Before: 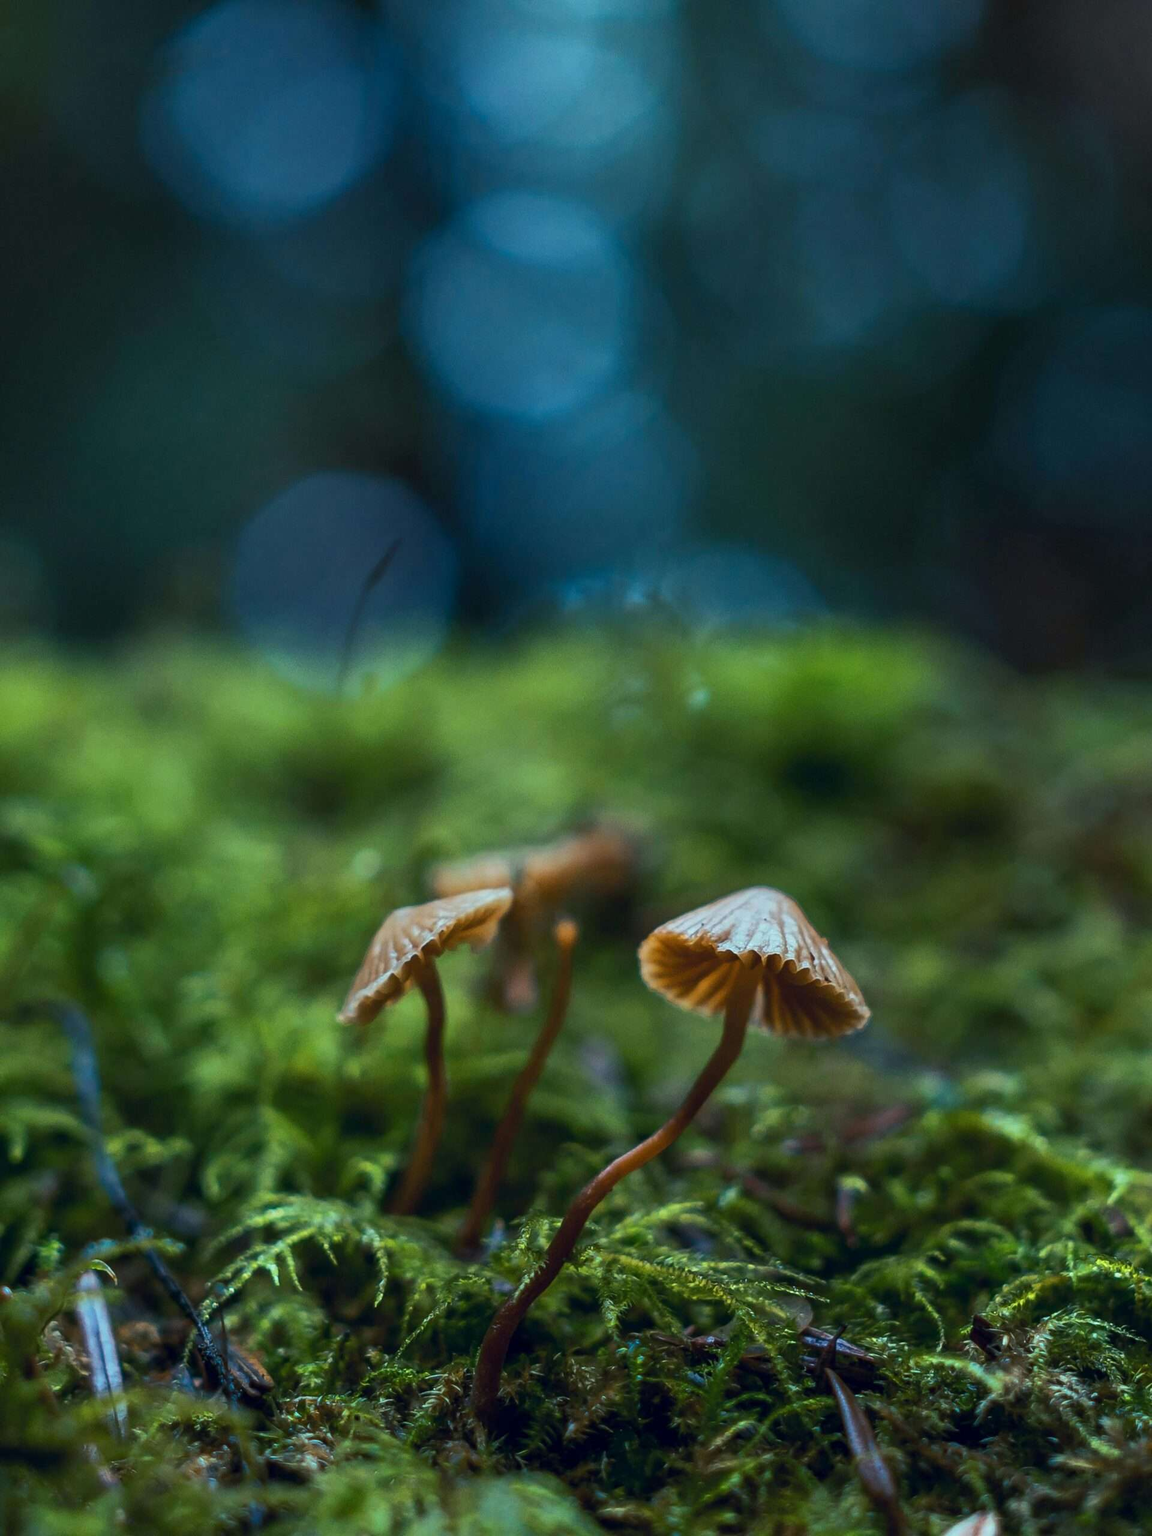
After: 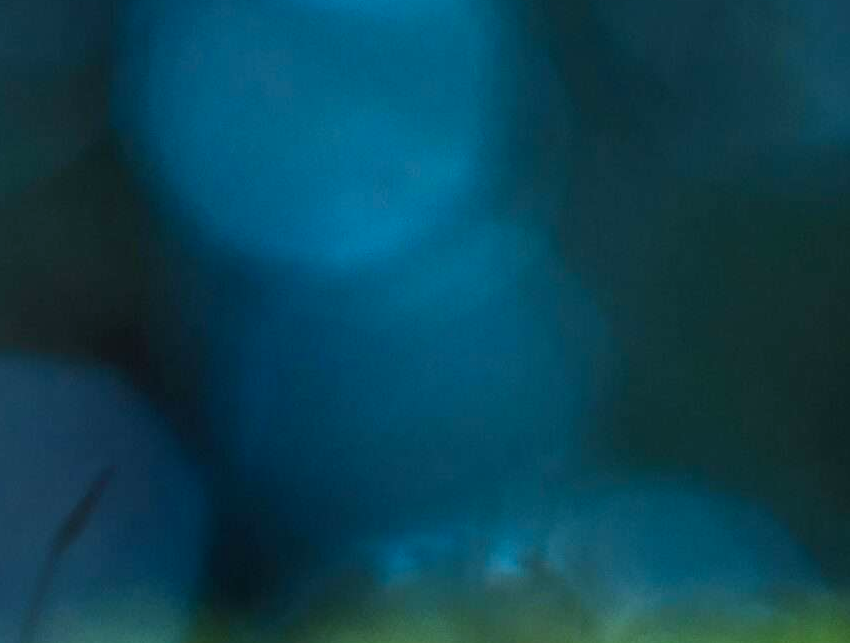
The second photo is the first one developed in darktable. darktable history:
crop: left 28.947%, top 16.869%, right 26.745%, bottom 57.99%
color correction: highlights a* -4.03, highlights b* -10.62
